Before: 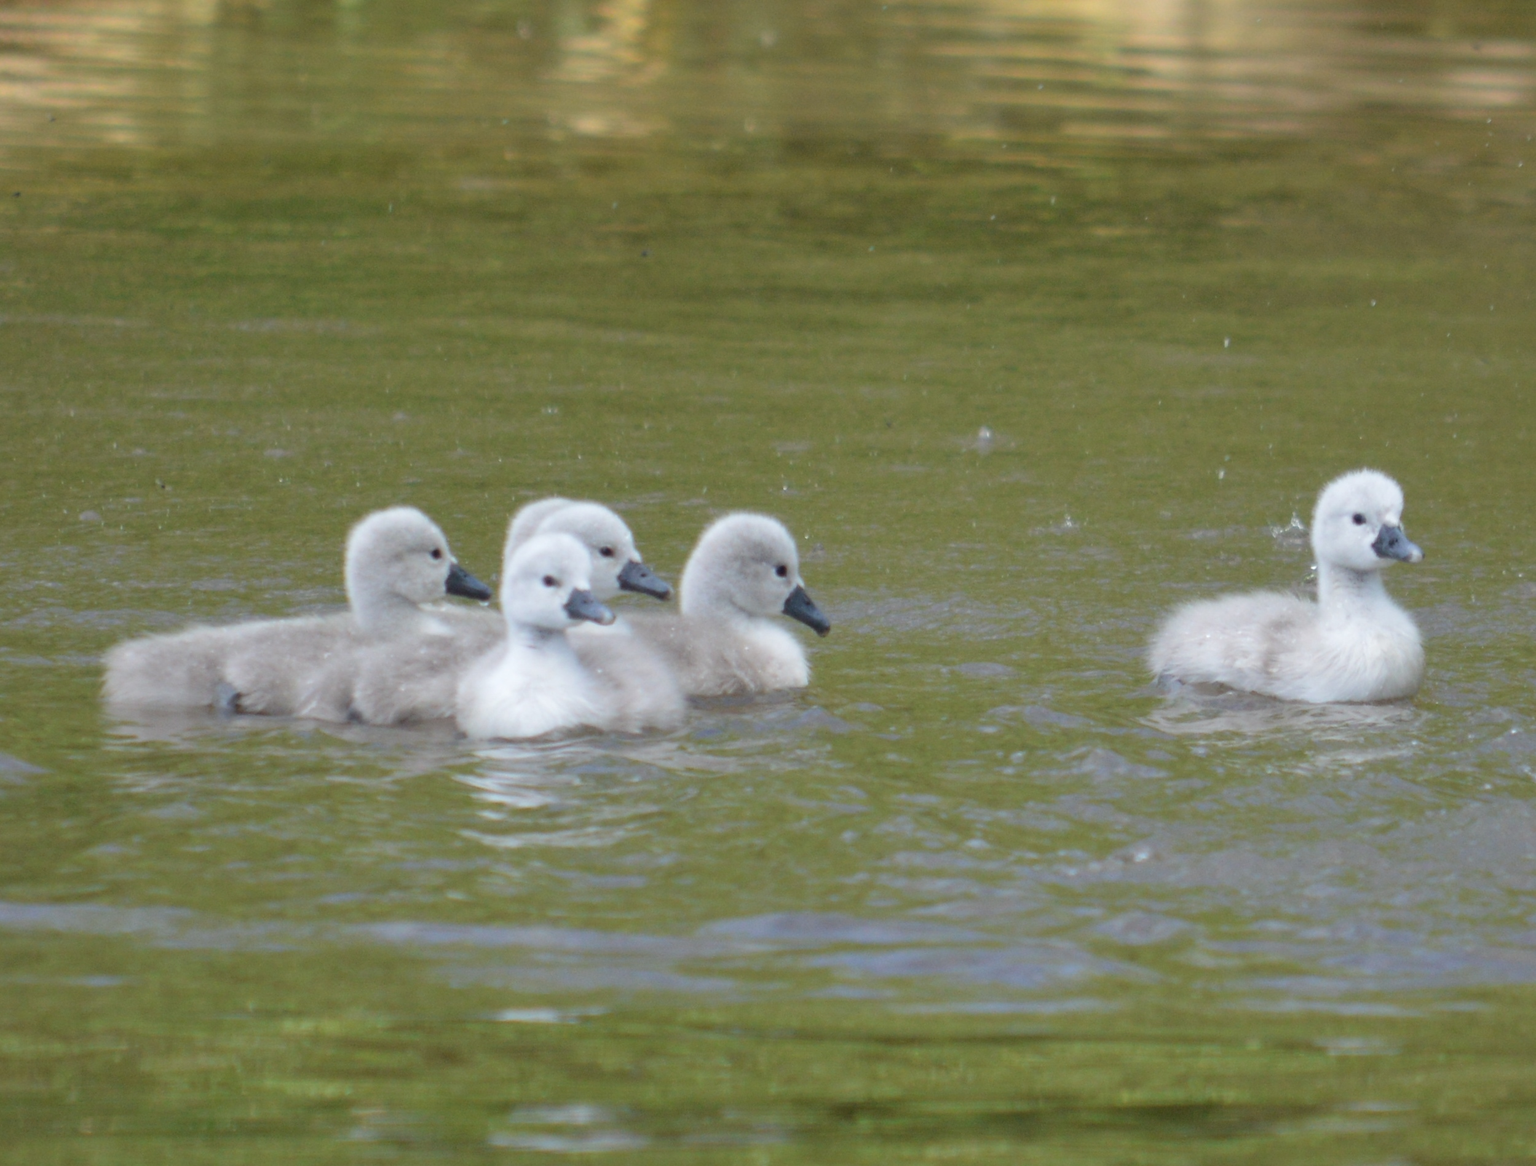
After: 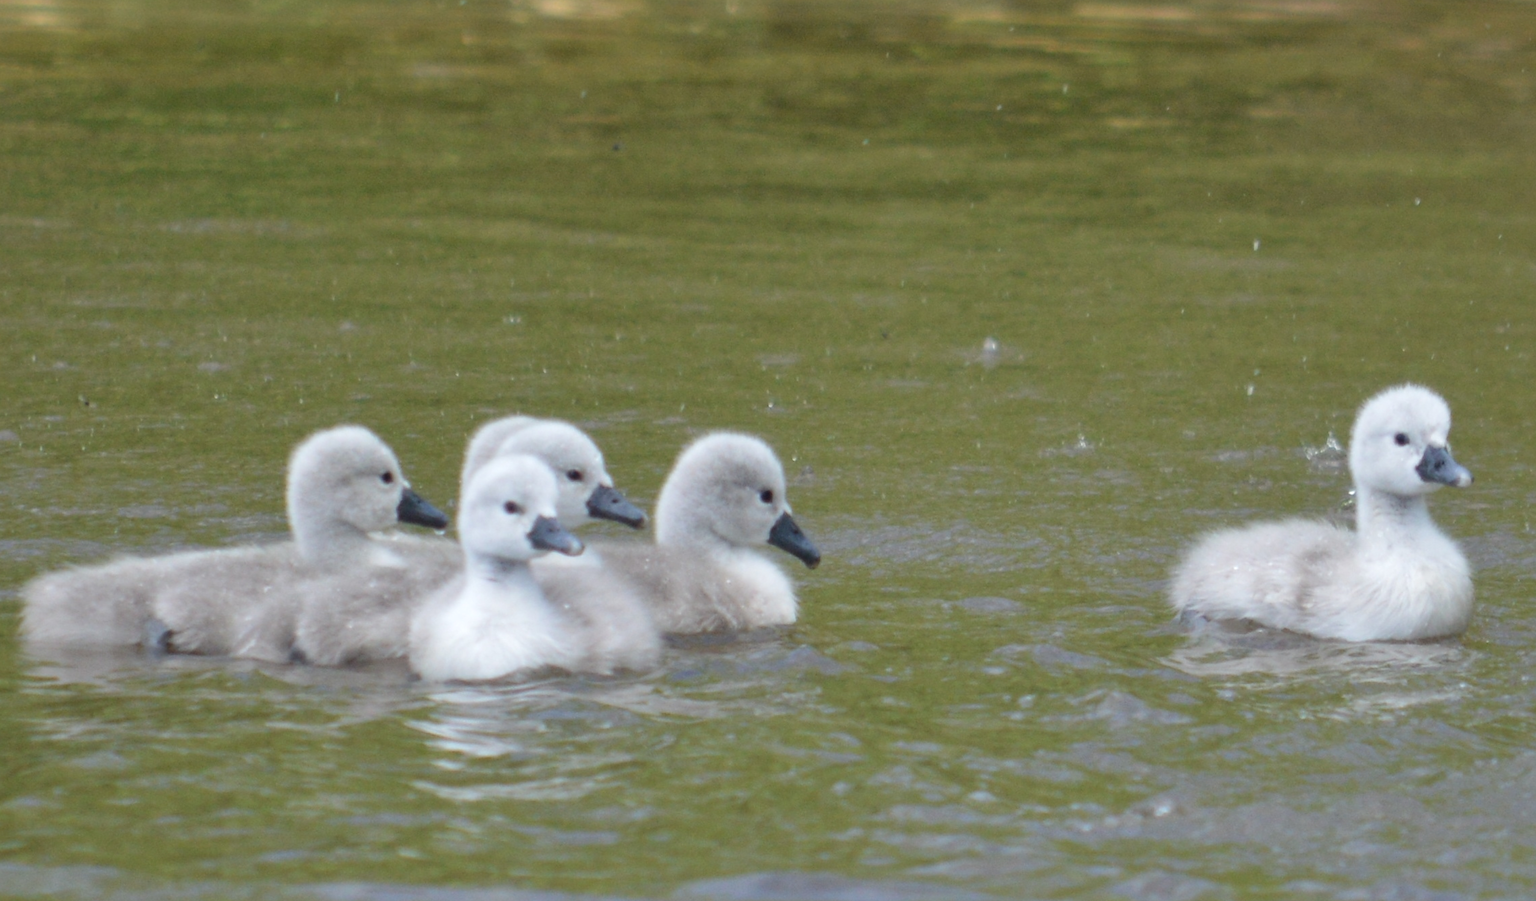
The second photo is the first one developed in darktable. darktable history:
local contrast: mode bilateral grid, contrast 20, coarseness 50, detail 120%, midtone range 0.2
crop: left 5.492%, top 10.315%, right 3.539%, bottom 19.328%
